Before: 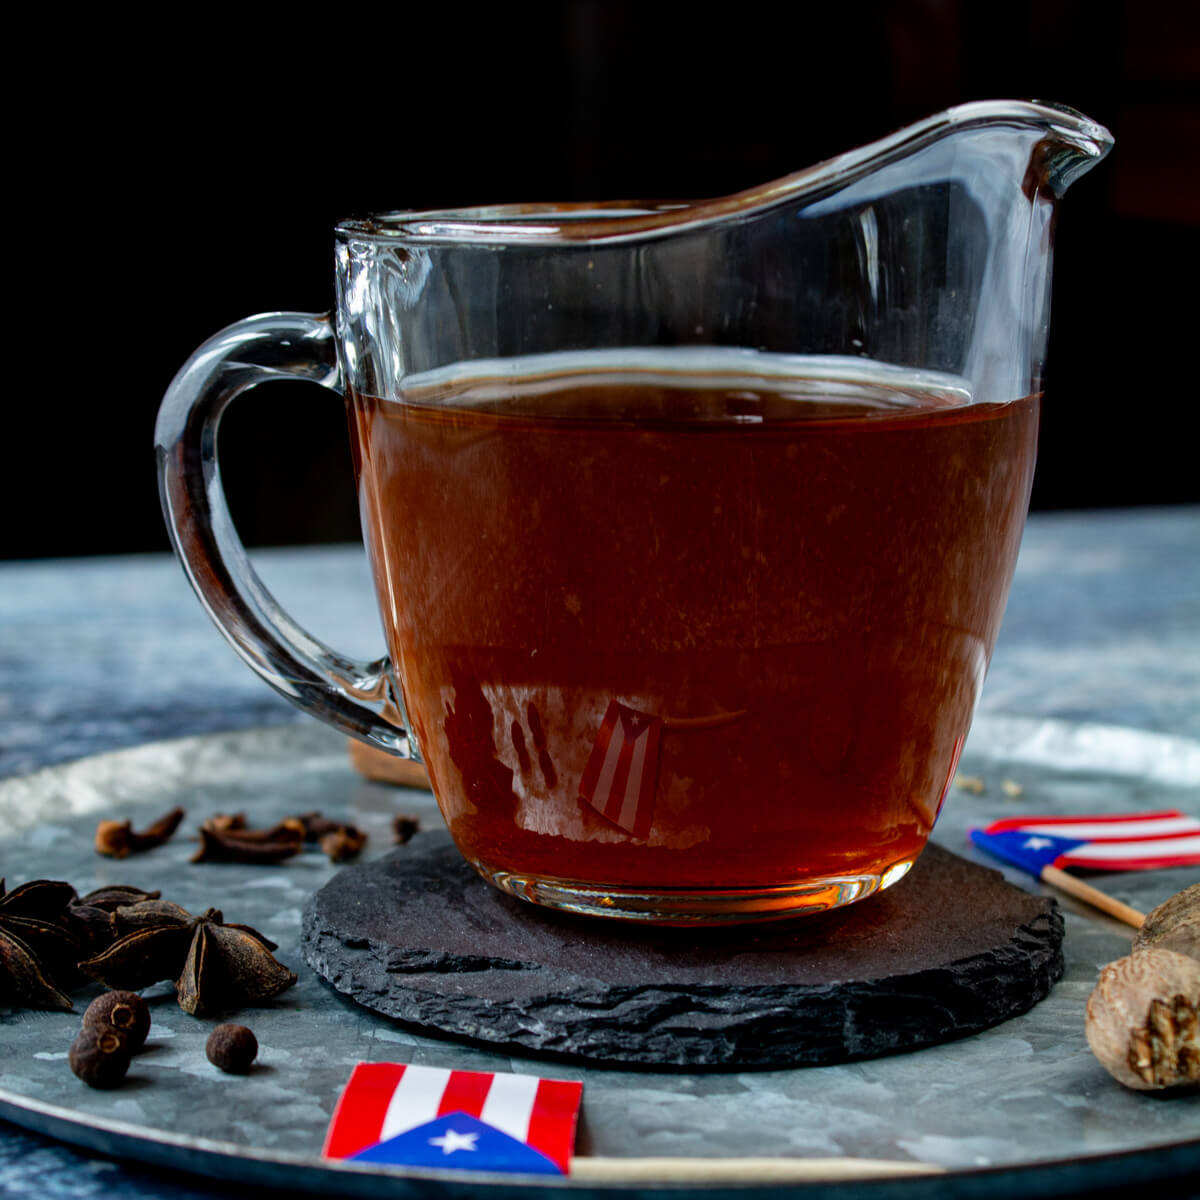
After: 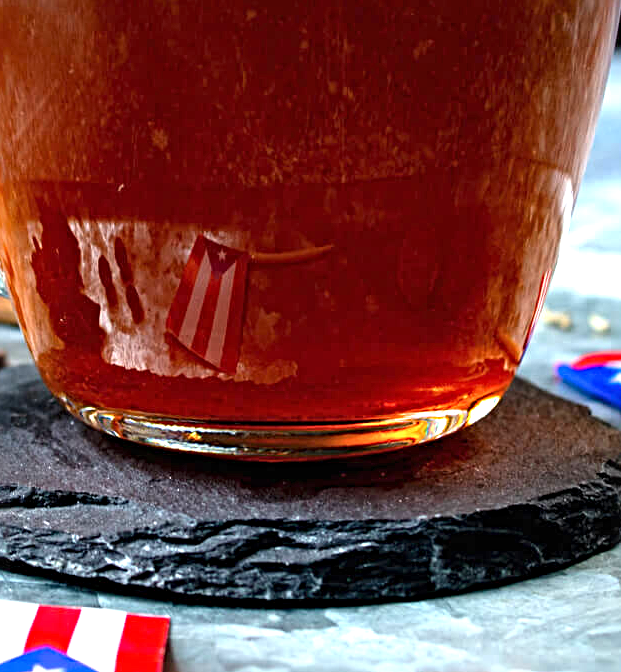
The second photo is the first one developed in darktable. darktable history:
exposure: black level correction 0, exposure 1.388 EV, compensate exposure bias true, compensate highlight preservation false
sharpen: radius 4
crop: left 34.479%, top 38.822%, right 13.718%, bottom 5.172%
